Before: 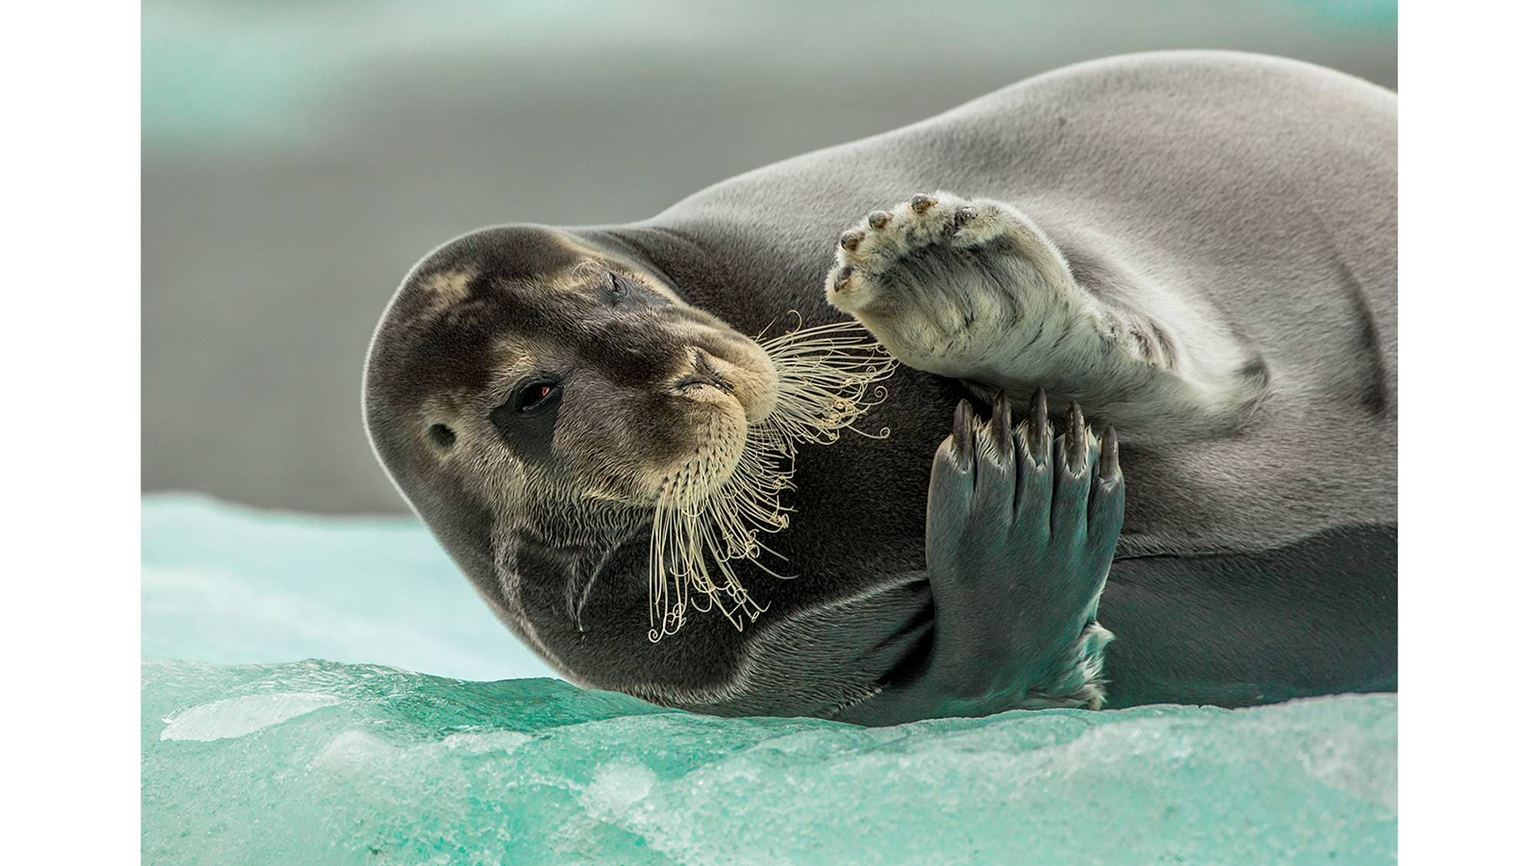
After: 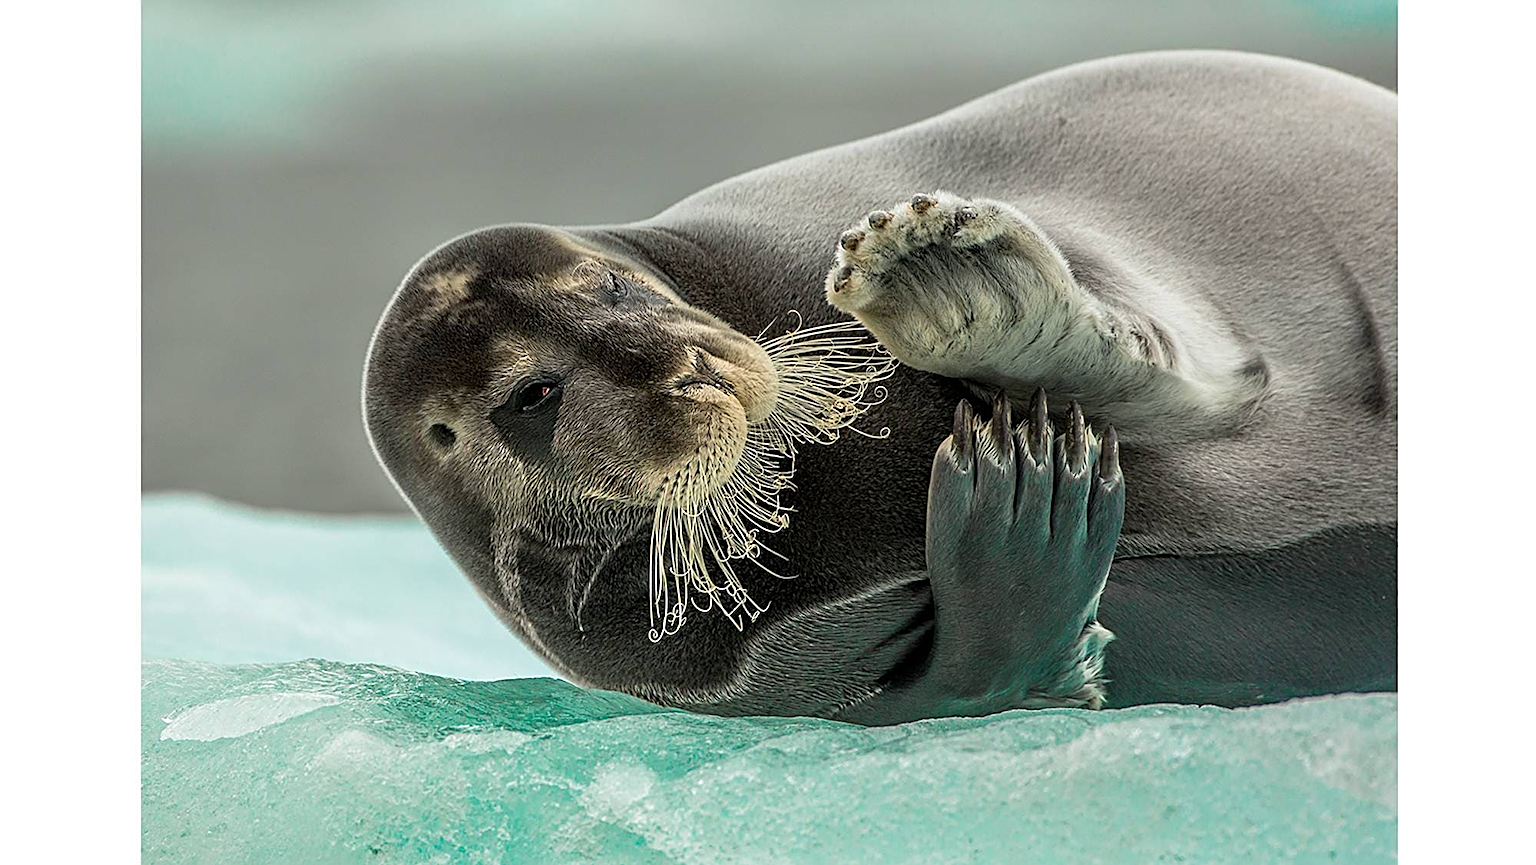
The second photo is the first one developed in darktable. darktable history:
sharpen: radius 2.561, amount 0.647
